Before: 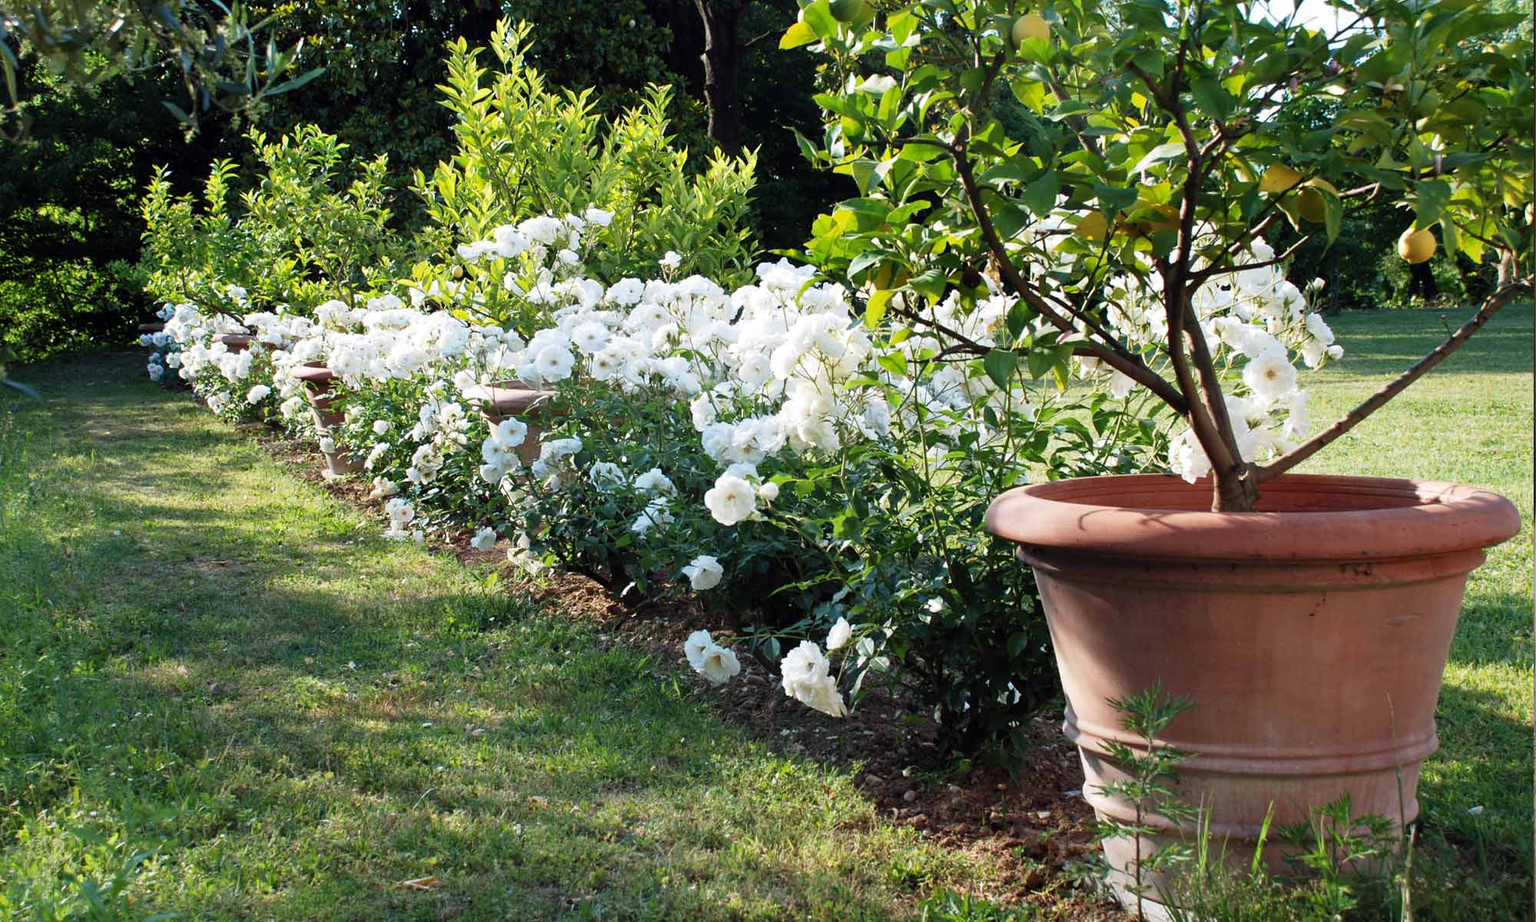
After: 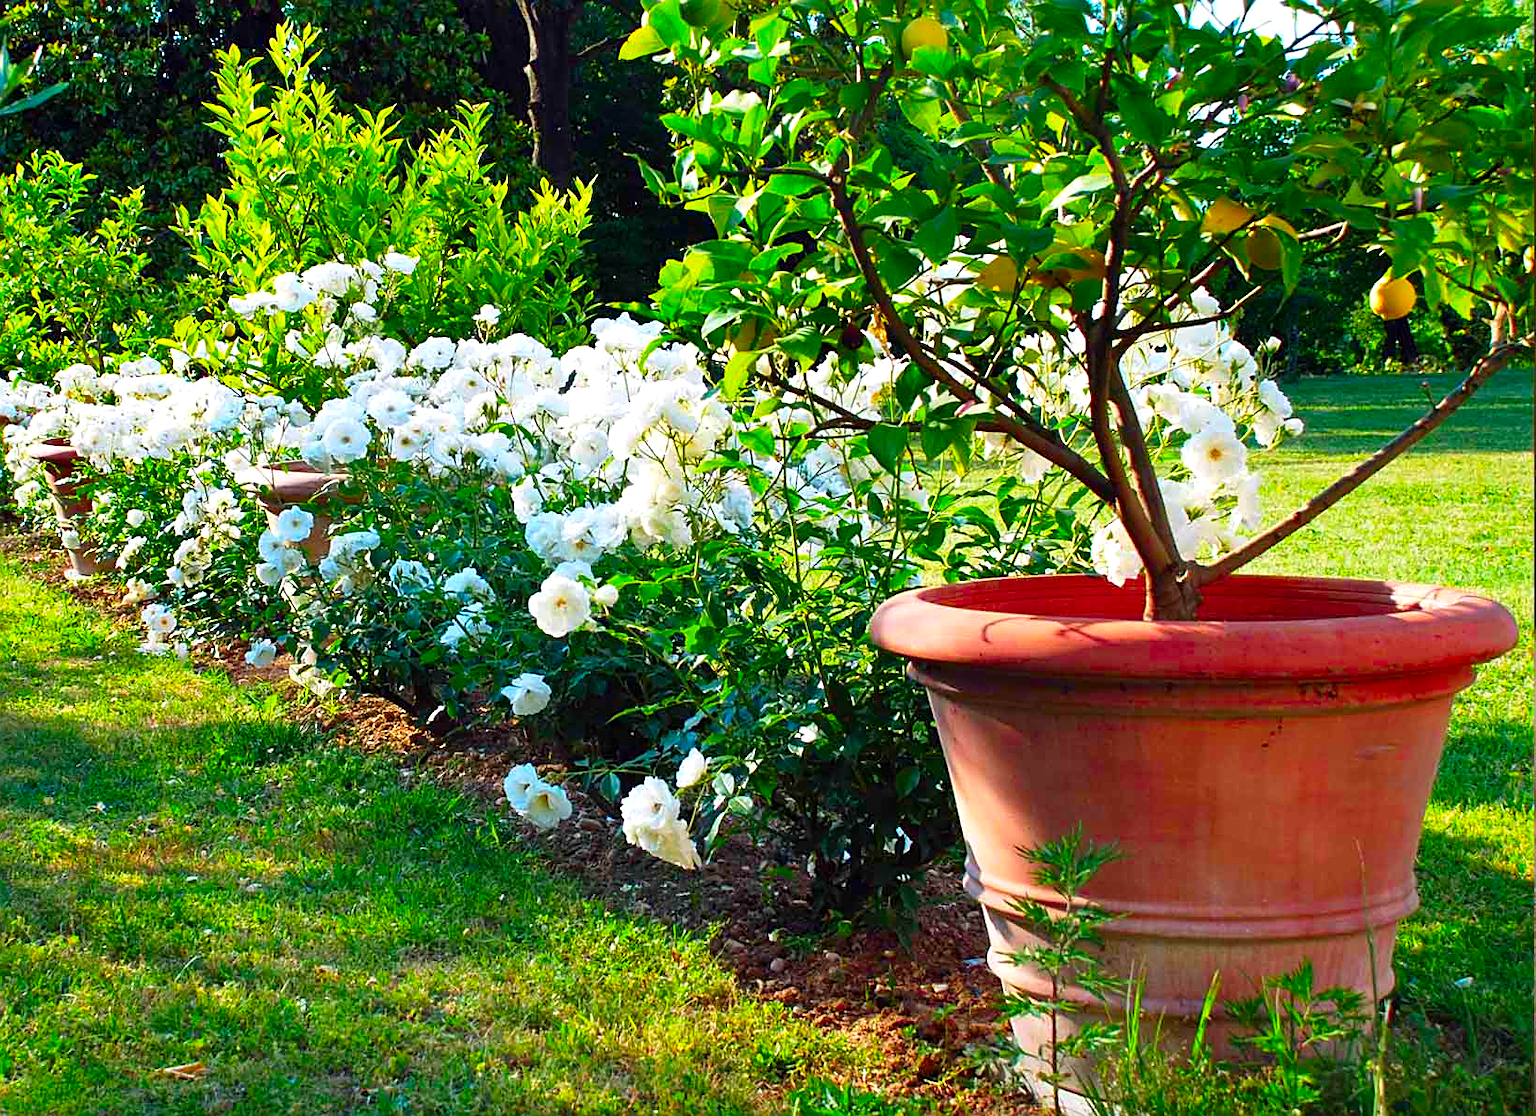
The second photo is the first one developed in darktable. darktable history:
crop: left 17.542%, bottom 0.023%
sharpen: on, module defaults
exposure: exposure 0.211 EV, compensate highlight preservation false
shadows and highlights: radius 106.25, shadows 45.92, highlights -67.23, low approximation 0.01, soften with gaussian
color correction: highlights b* -0.03, saturation 2.17
